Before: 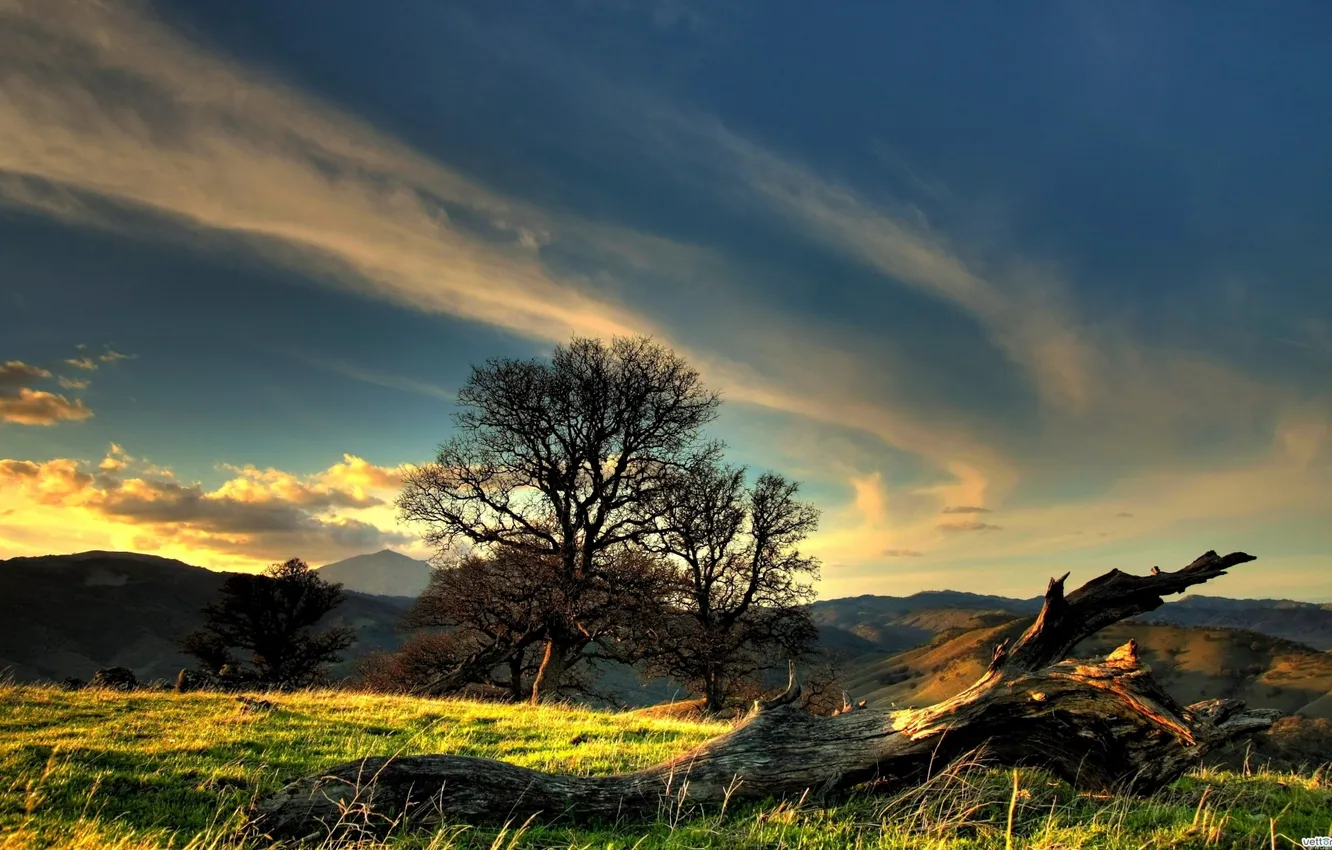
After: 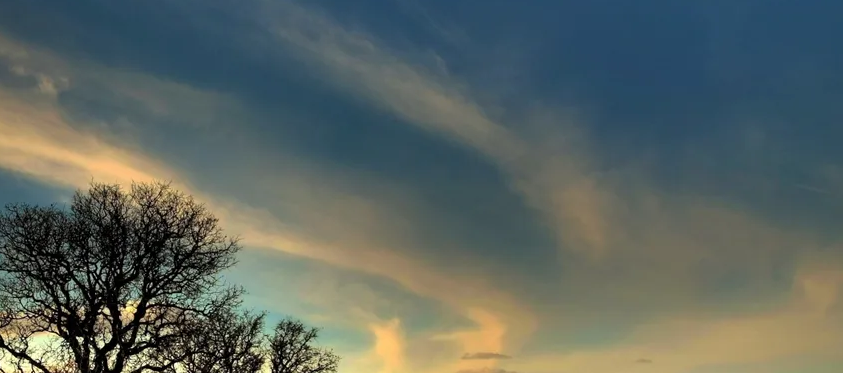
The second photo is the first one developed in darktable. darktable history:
crop: left 36.156%, top 18.226%, right 0.524%, bottom 37.868%
